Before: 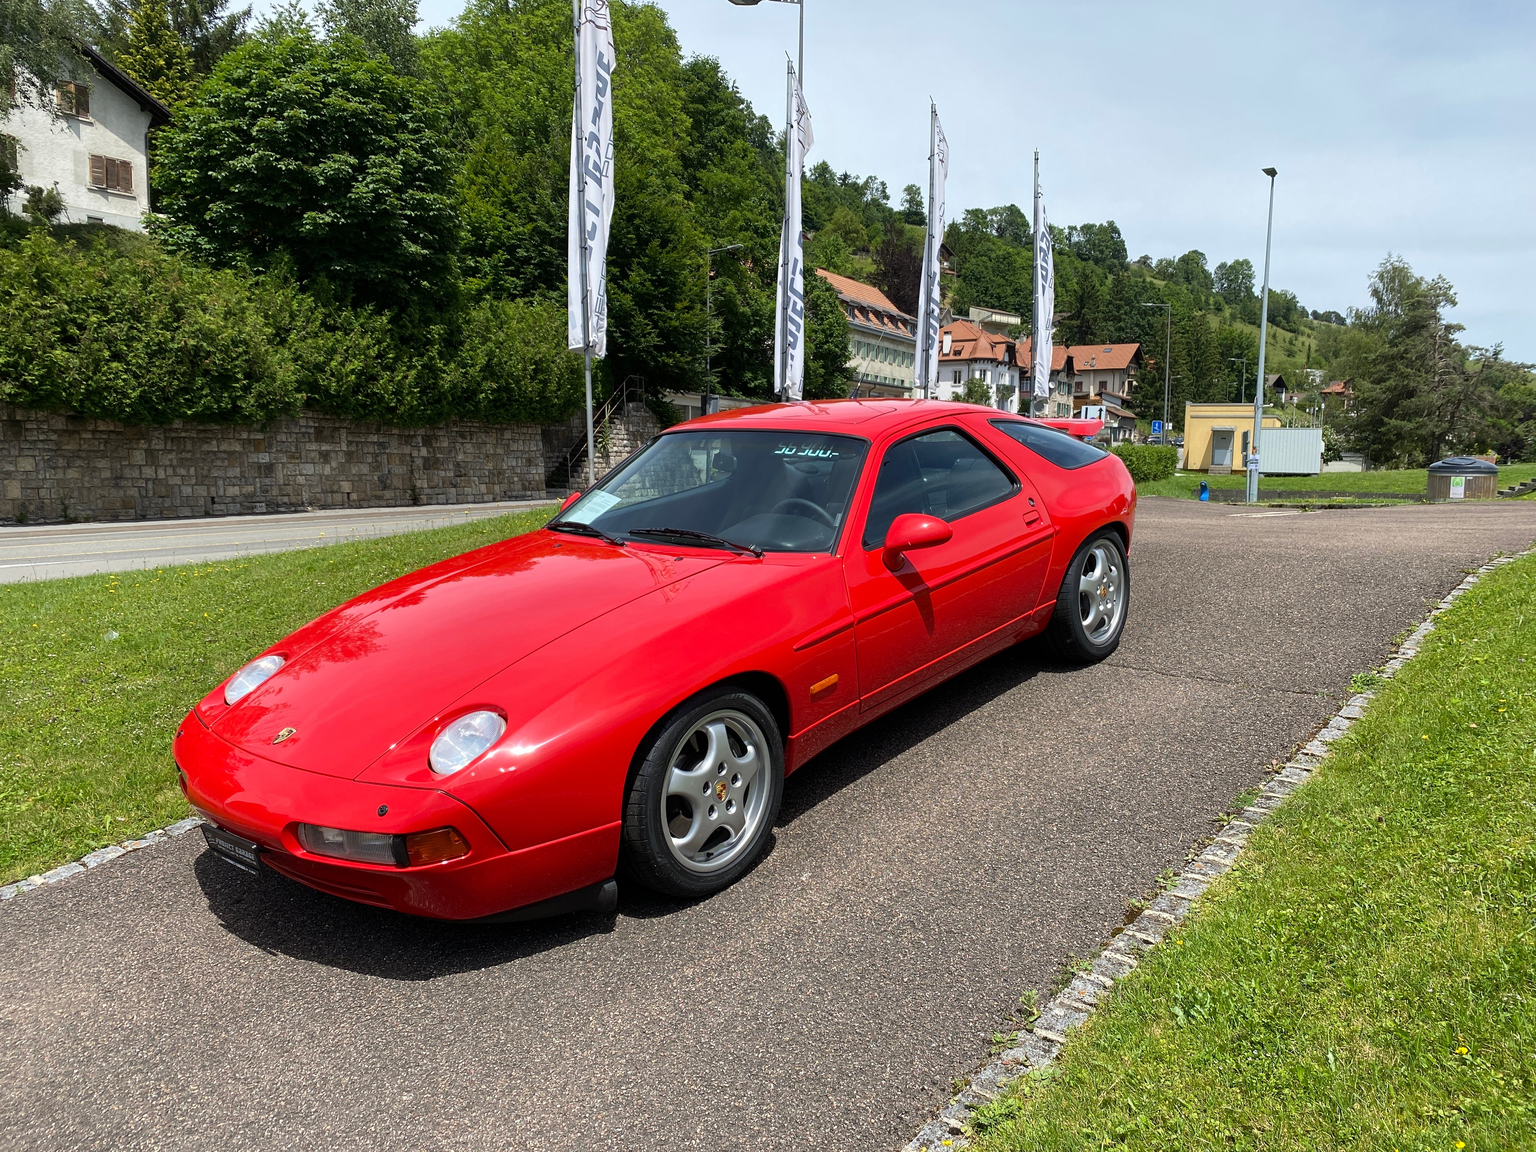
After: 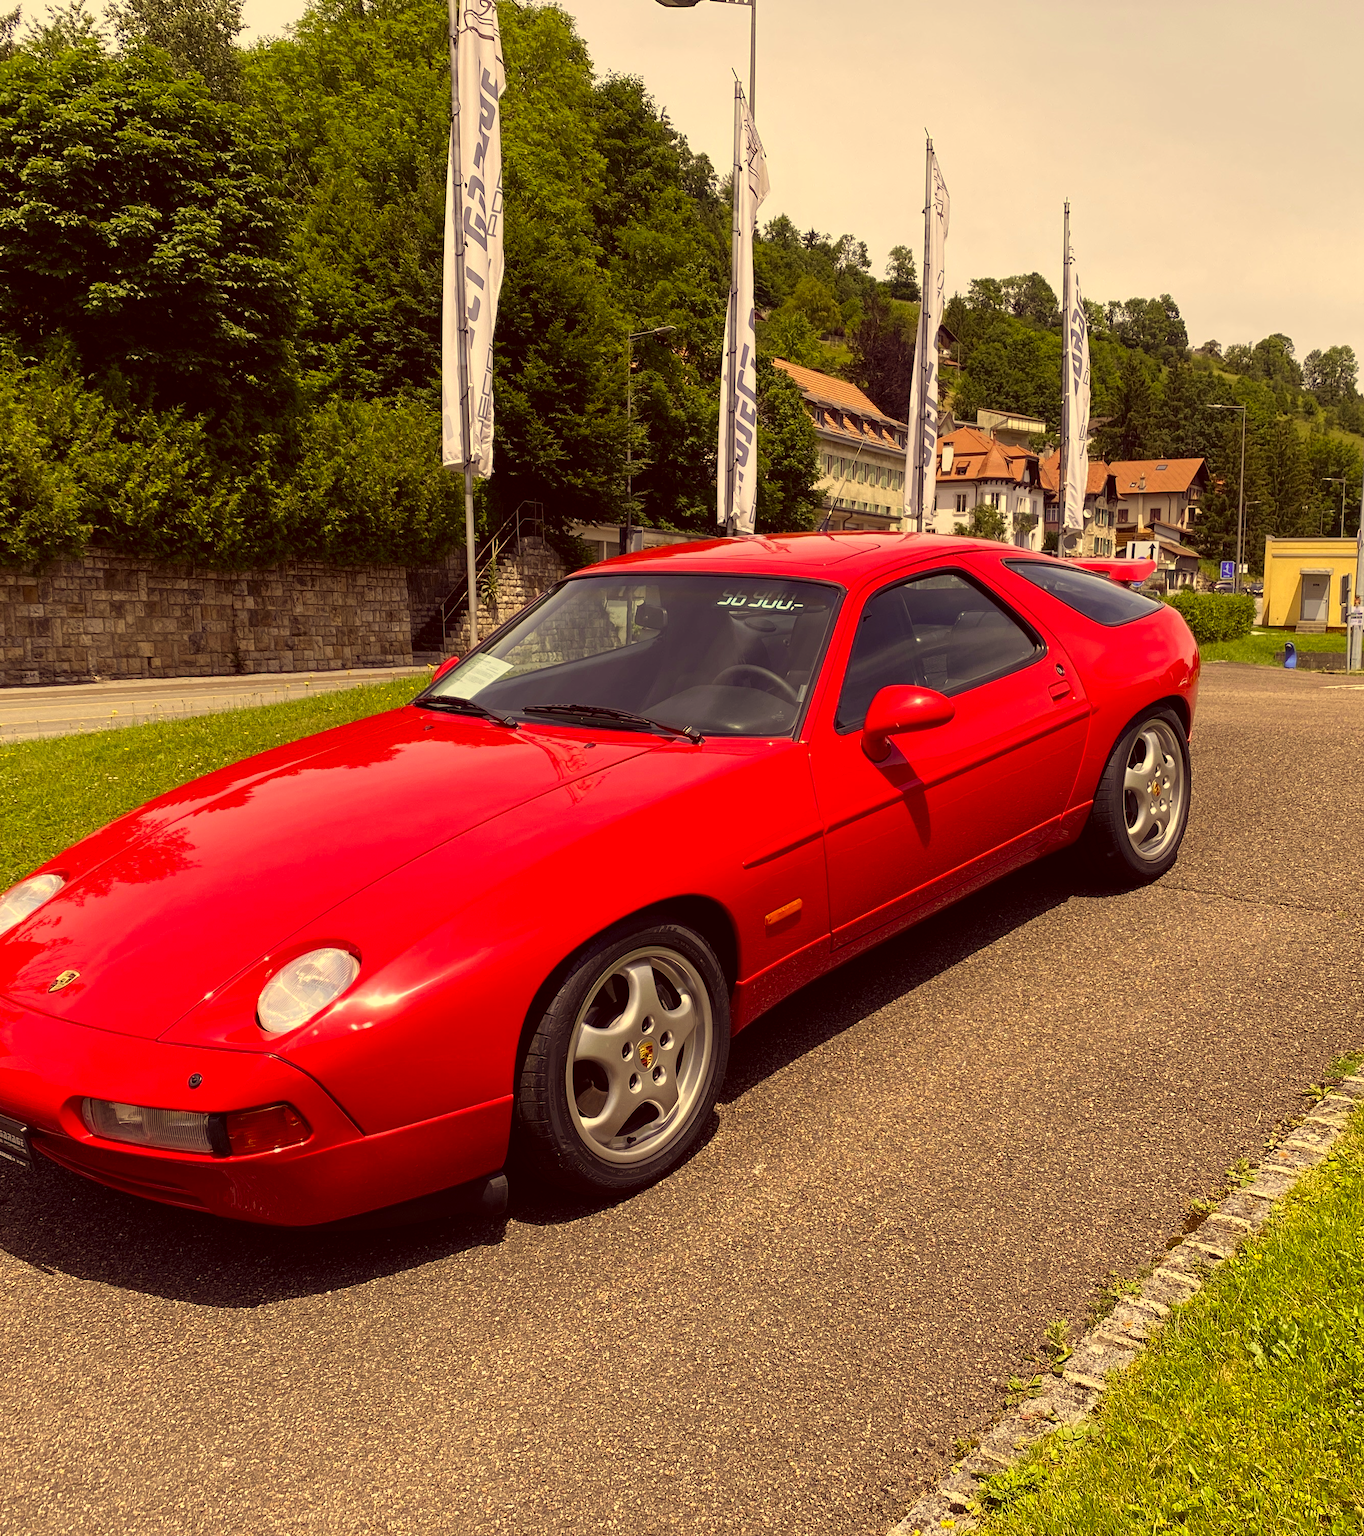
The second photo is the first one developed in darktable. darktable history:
color correction: highlights a* 10.12, highlights b* 39.04, shadows a* 14.62, shadows b* 3.37
crop: left 15.419%, right 17.914%
